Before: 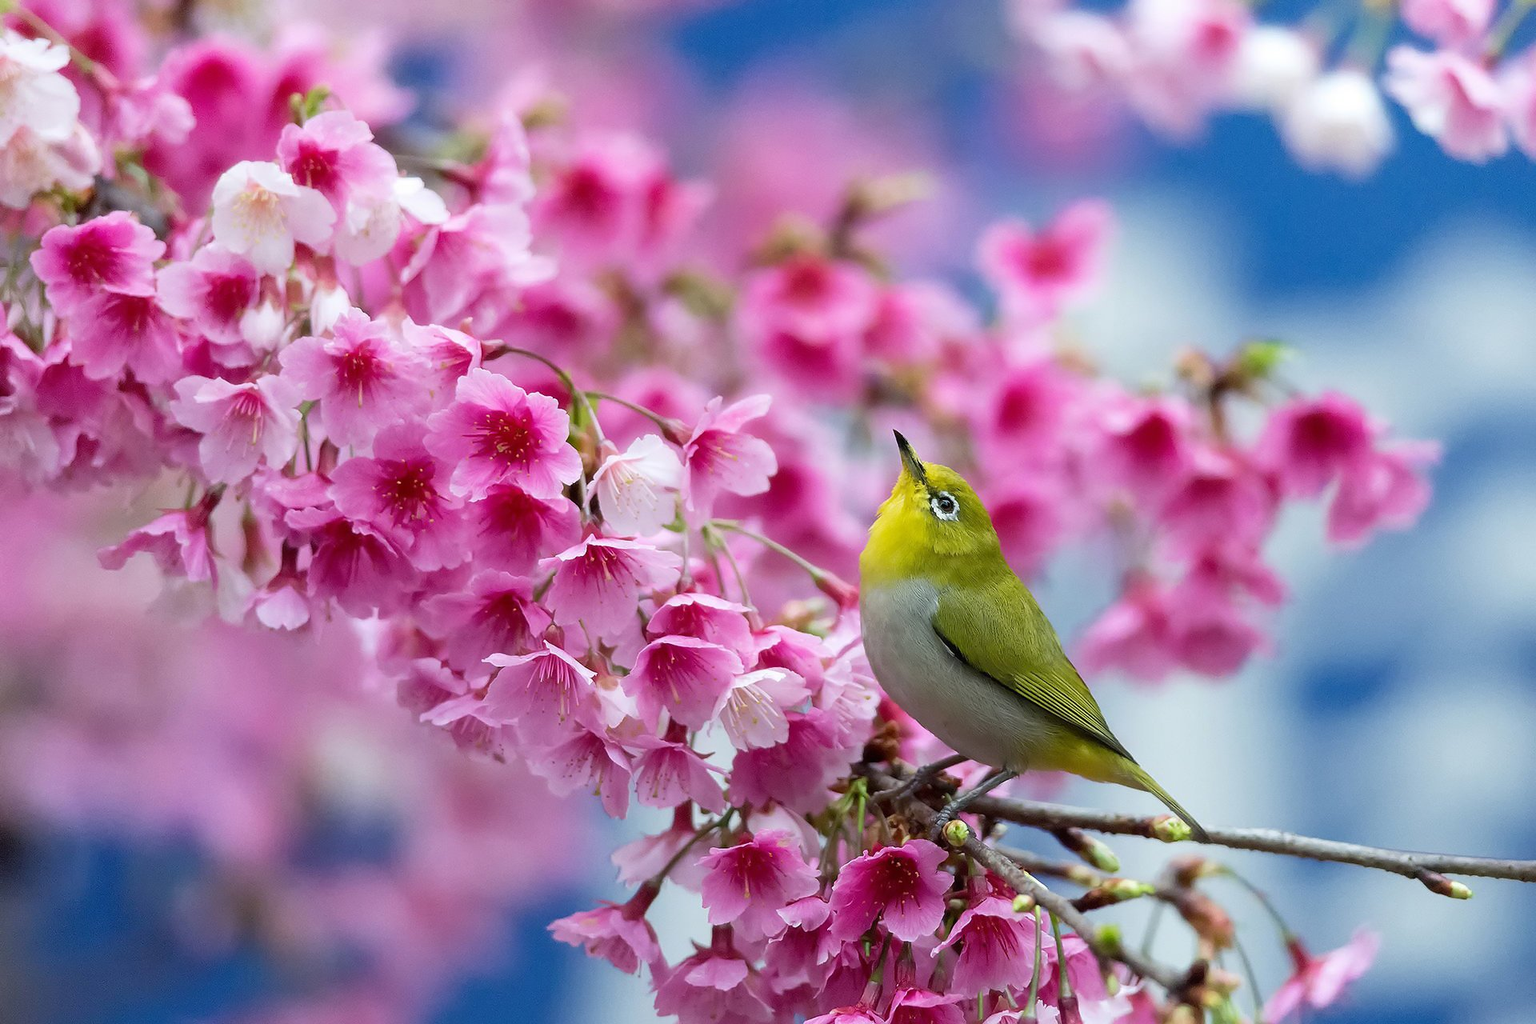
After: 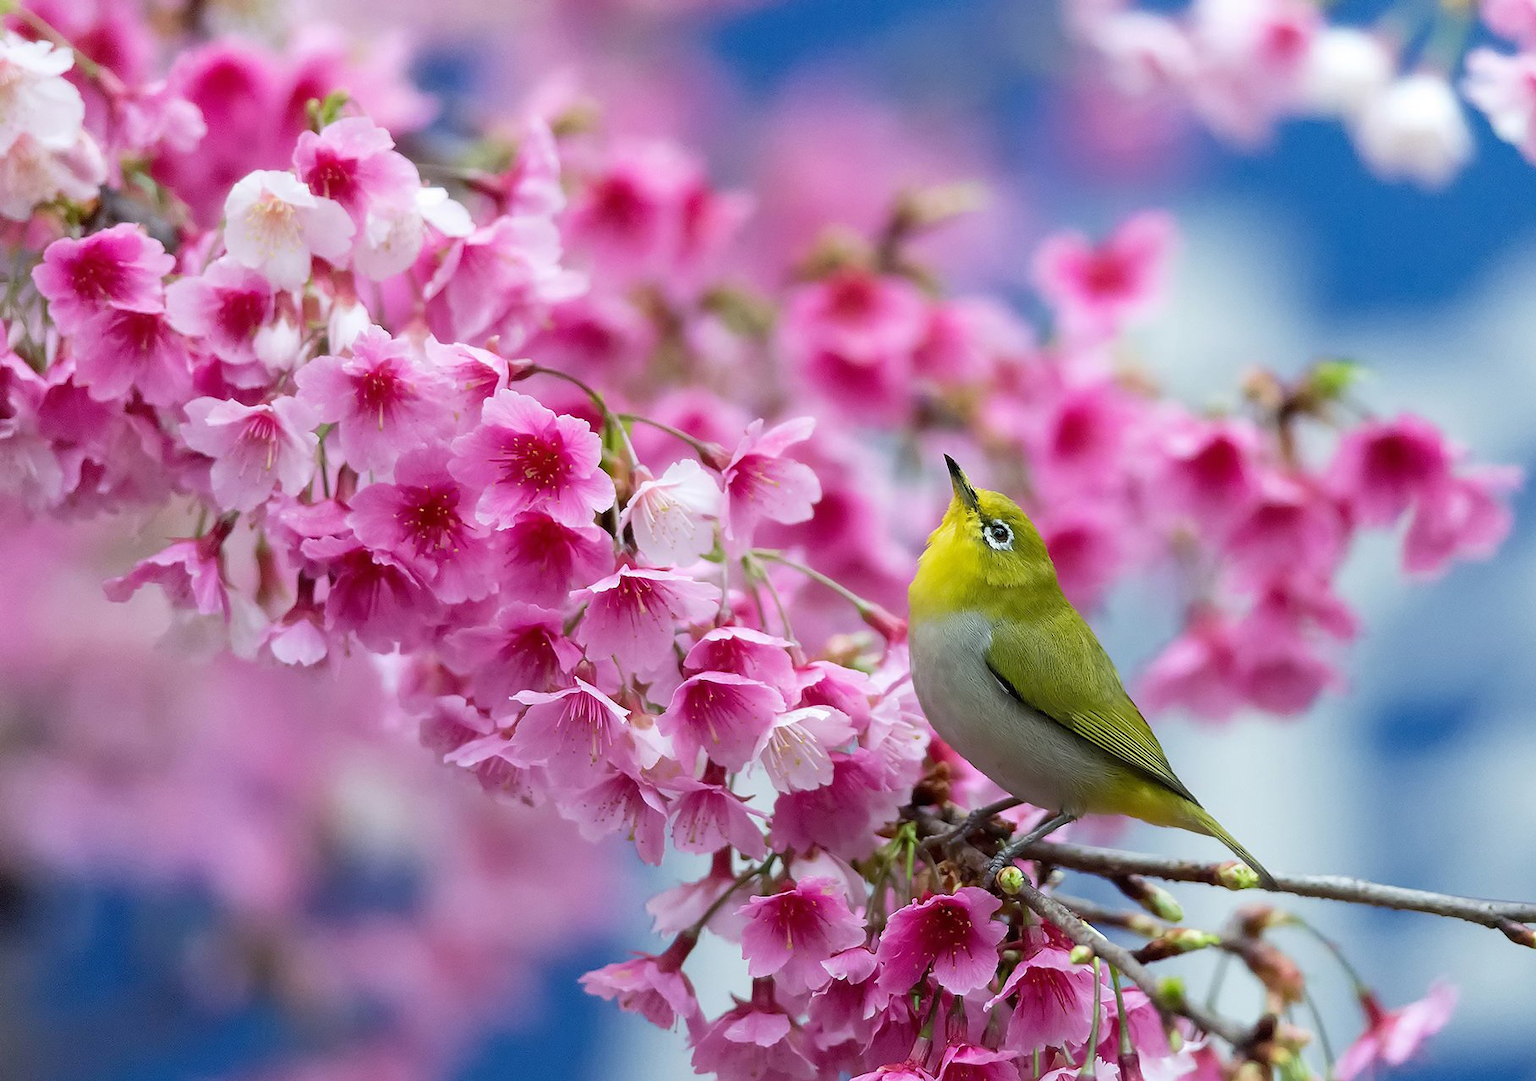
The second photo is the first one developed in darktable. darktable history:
crop and rotate: left 0%, right 5.334%
